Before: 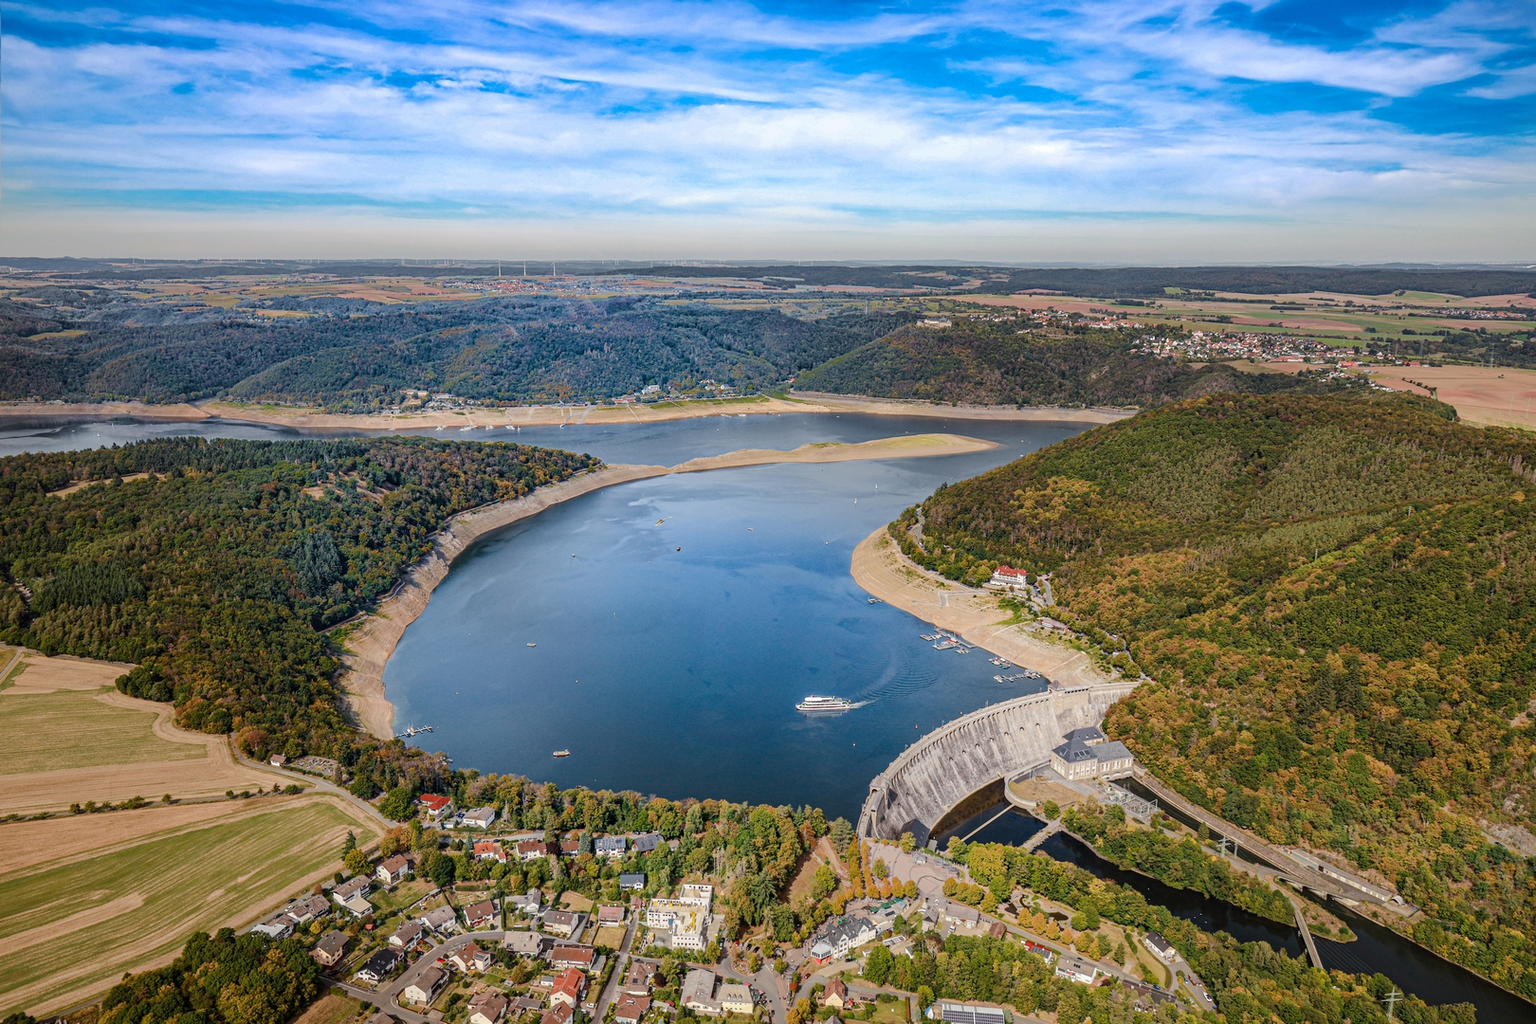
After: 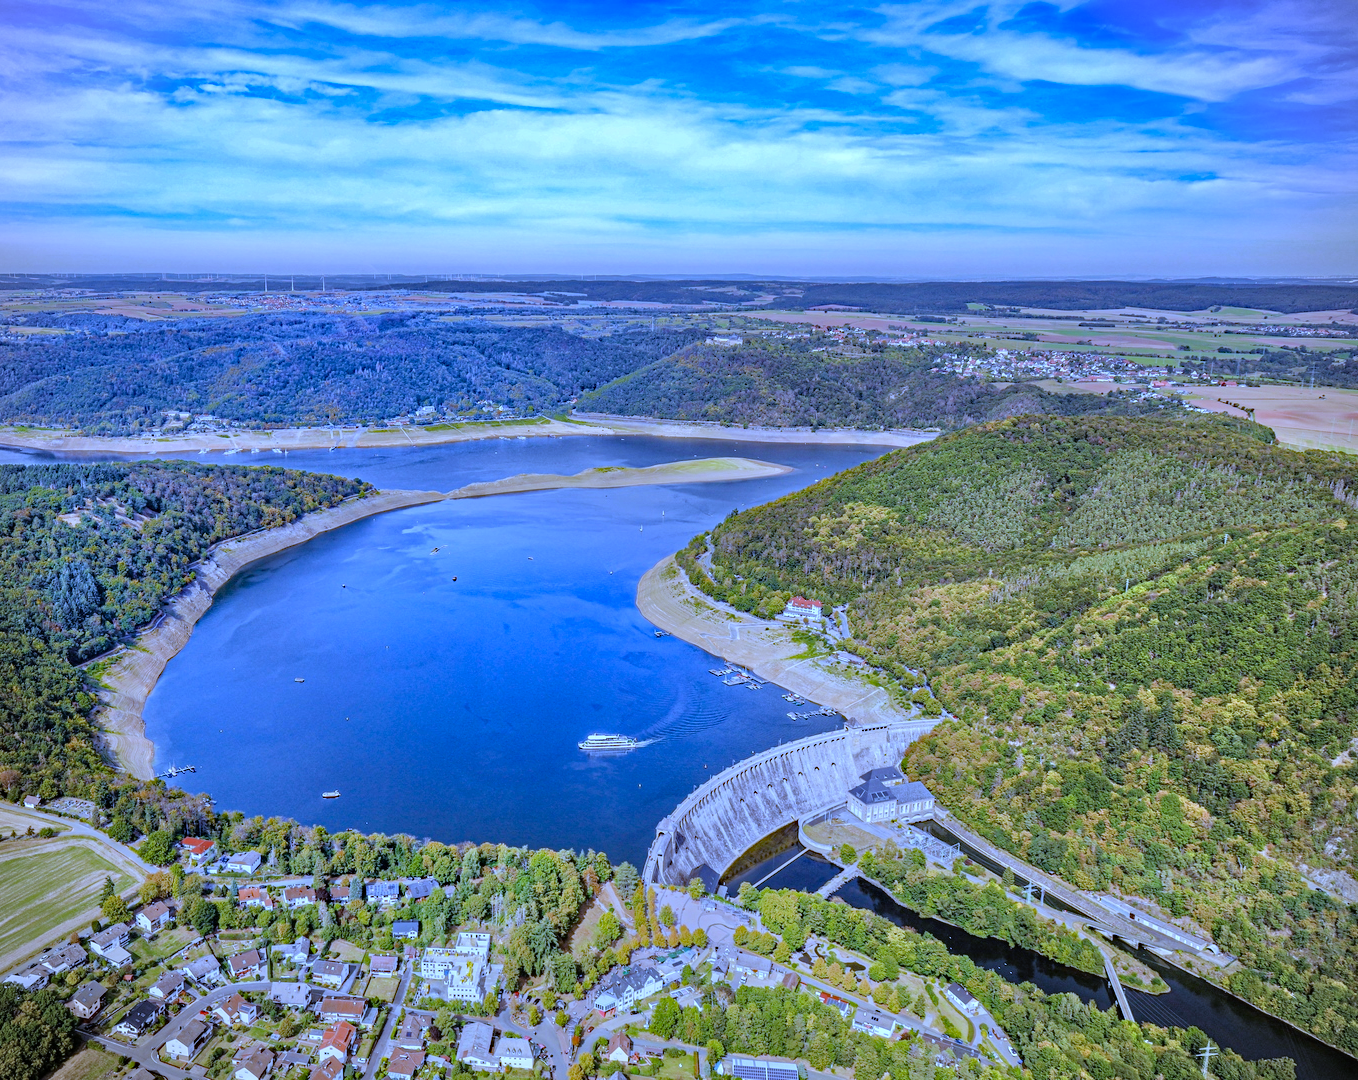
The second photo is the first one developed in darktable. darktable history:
crop: left 16.145%
tone equalizer: -7 EV 0.15 EV, -6 EV 0.6 EV, -5 EV 1.15 EV, -4 EV 1.33 EV, -3 EV 1.15 EV, -2 EV 0.6 EV, -1 EV 0.15 EV, mask exposure compensation -0.5 EV
rotate and perspective: crop left 0, crop top 0
white balance: red 0.766, blue 1.537
vignetting: fall-off start 92.6%, brightness -0.52, saturation -0.51, center (-0.012, 0)
haze removal: strength 0.4, distance 0.22, compatibility mode true, adaptive false
